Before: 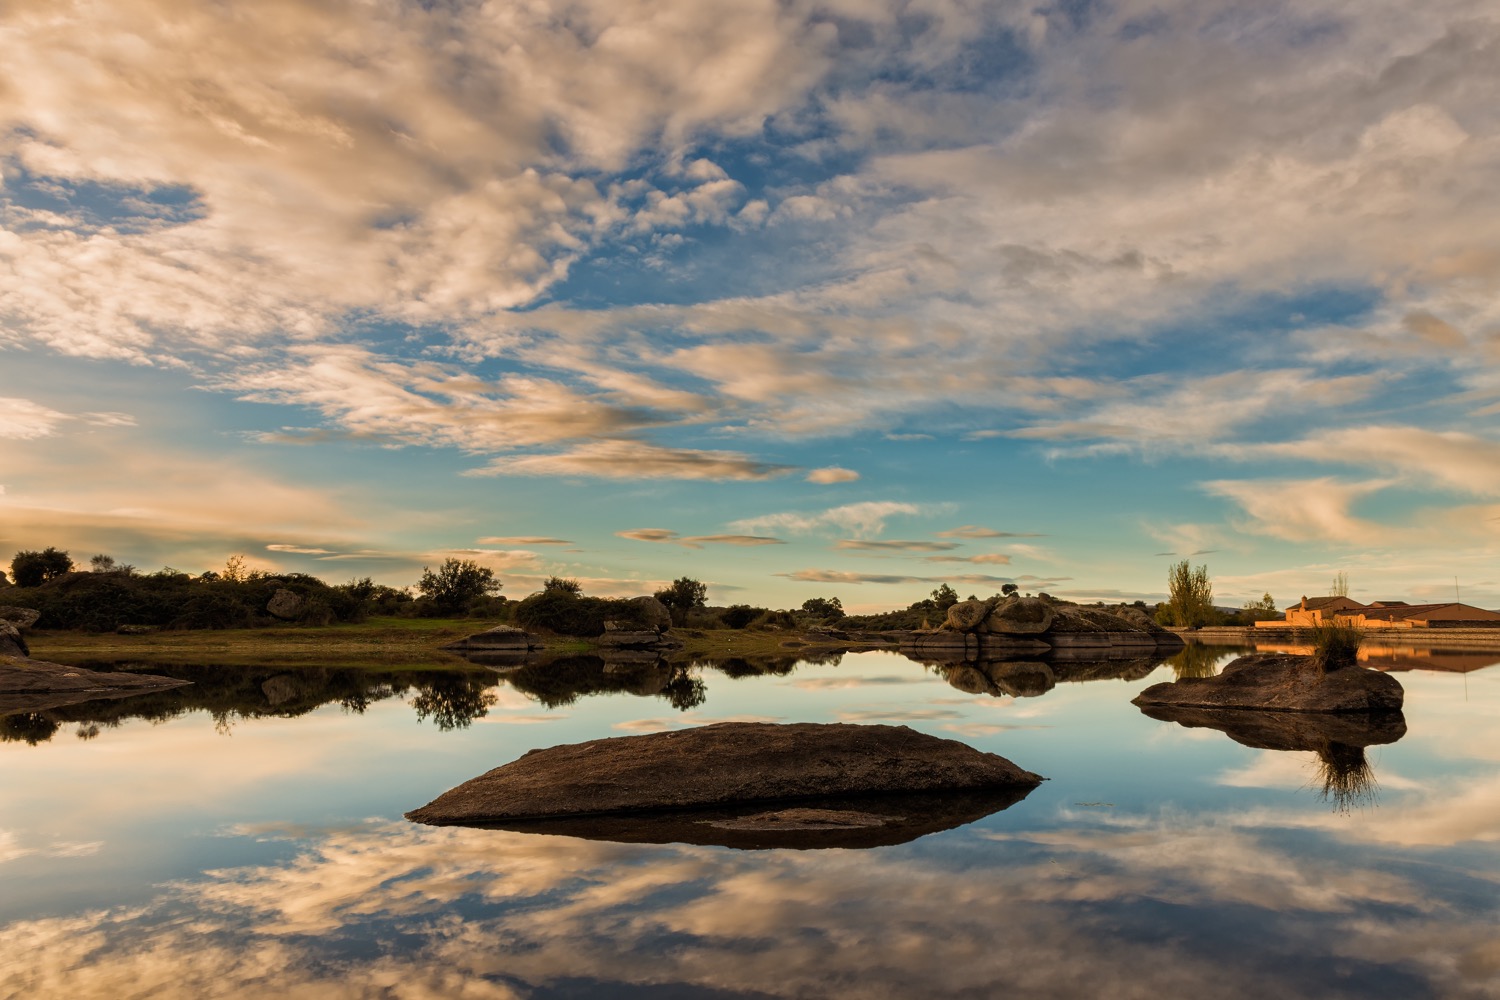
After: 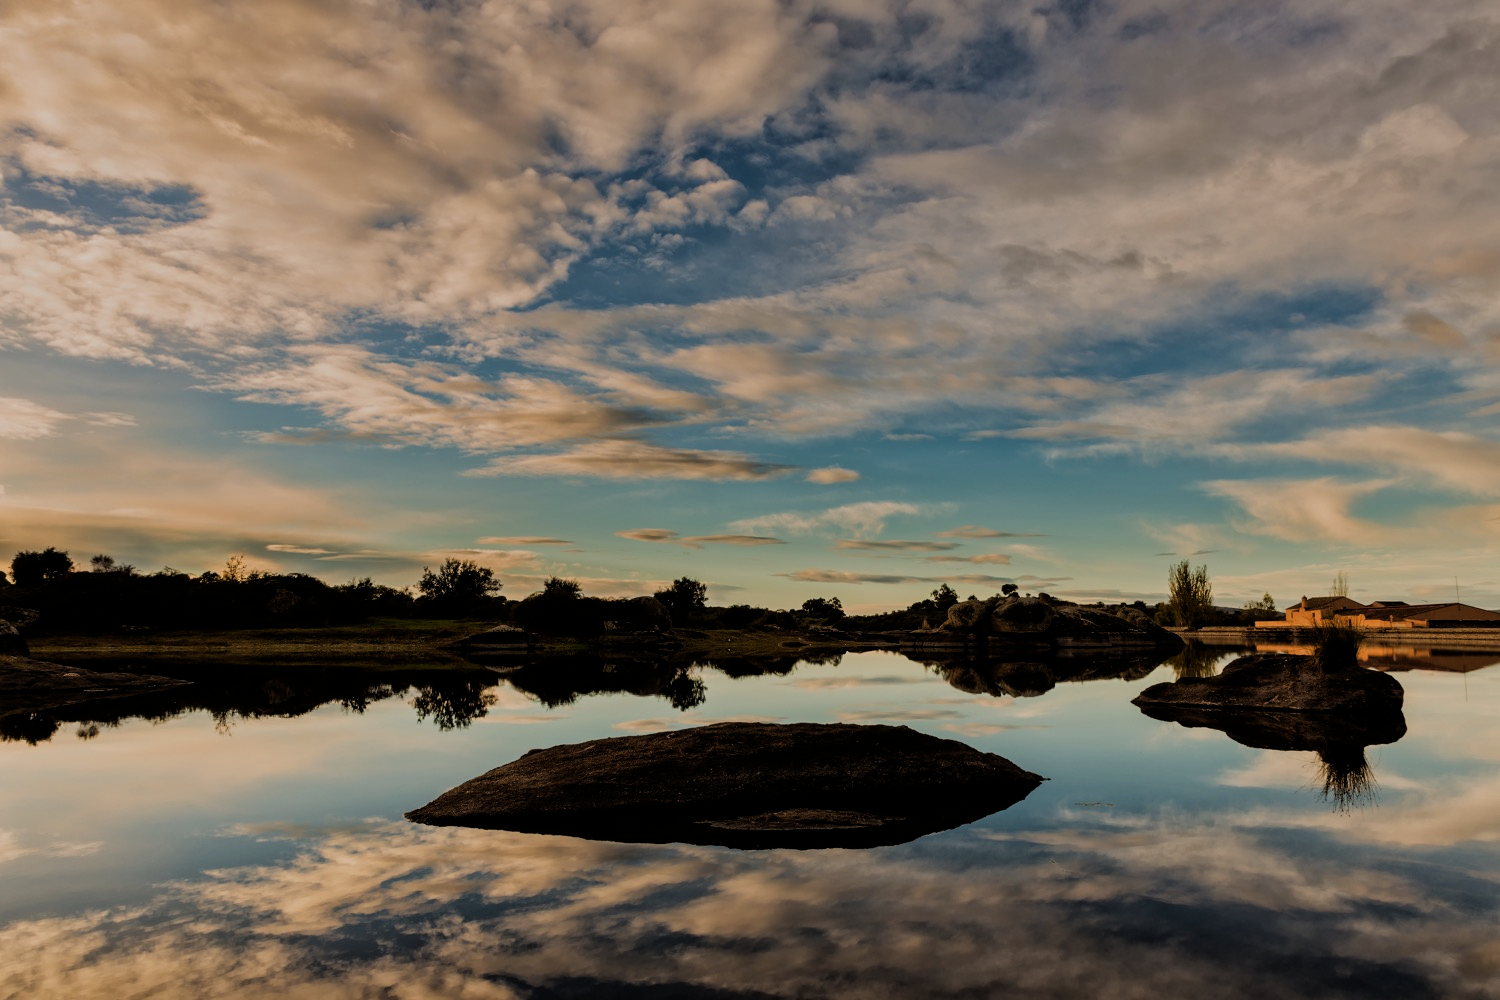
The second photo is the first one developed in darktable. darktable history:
filmic rgb: black relative exposure -5 EV, white relative exposure 3.2 EV, hardness 3.42, contrast 1.2, highlights saturation mix -50%
exposure: exposure -0.582 EV, compensate highlight preservation false
